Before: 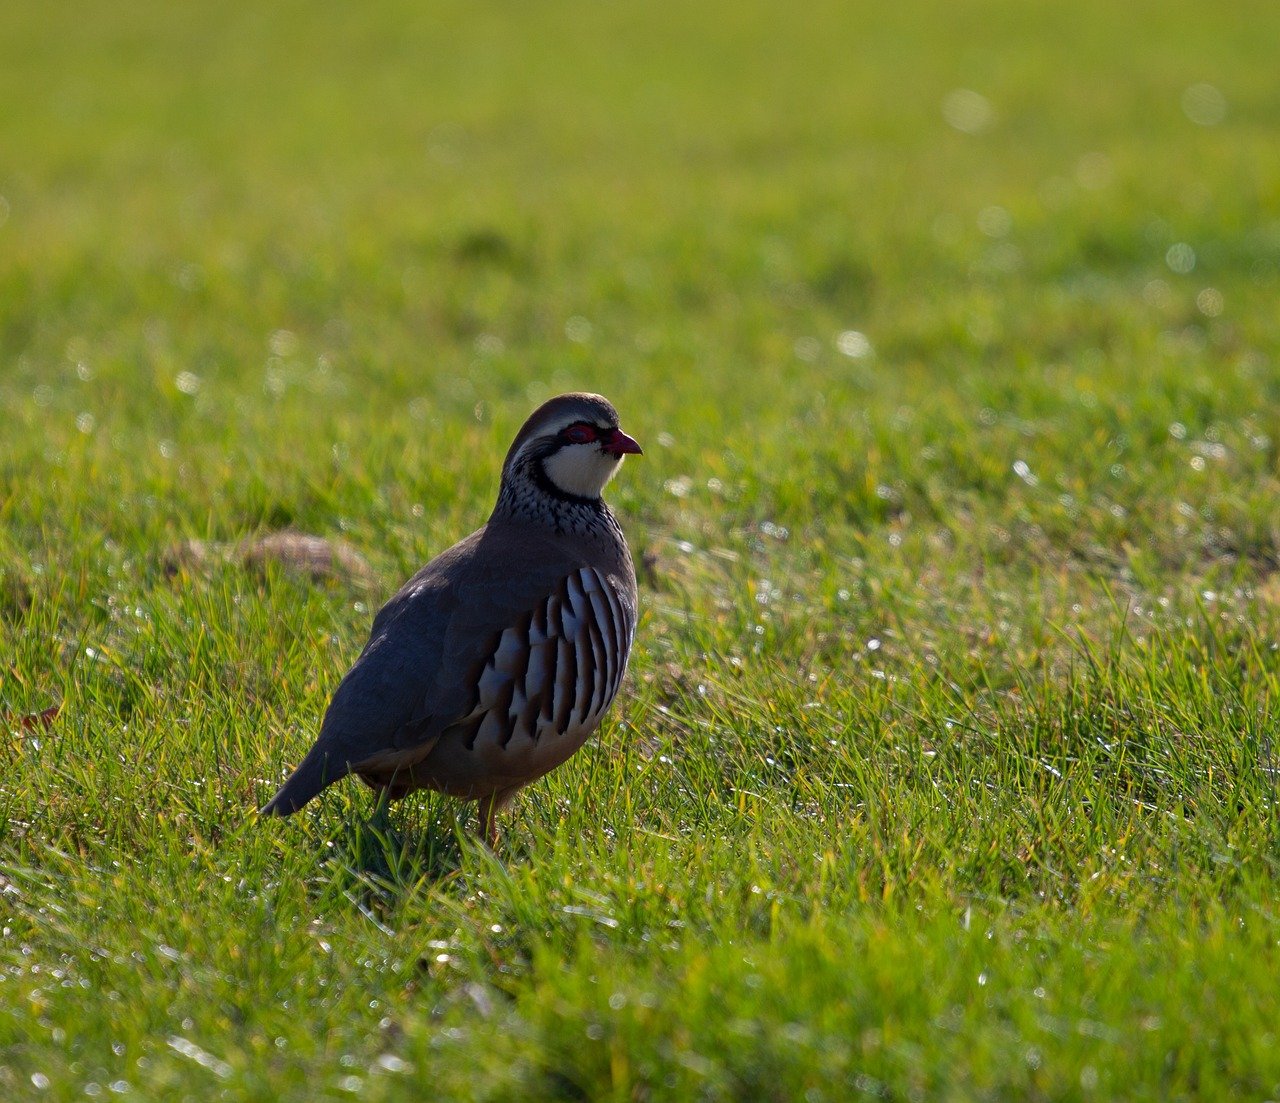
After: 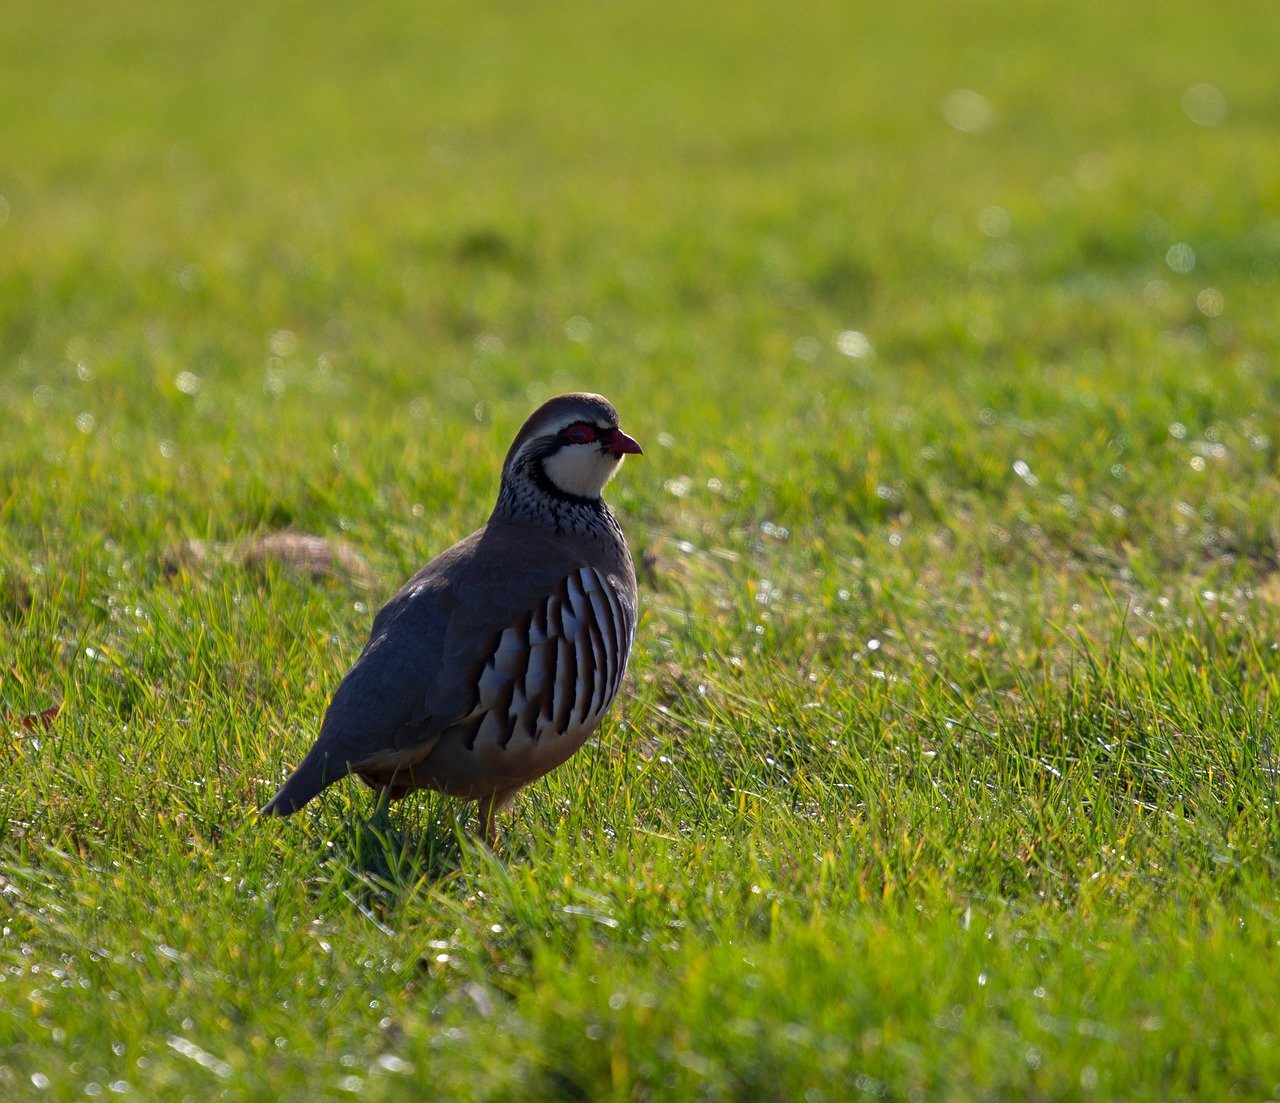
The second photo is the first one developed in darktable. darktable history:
exposure: exposure 0.203 EV, compensate highlight preservation false
shadows and highlights: shadows 25.72, highlights -47.99, soften with gaussian
